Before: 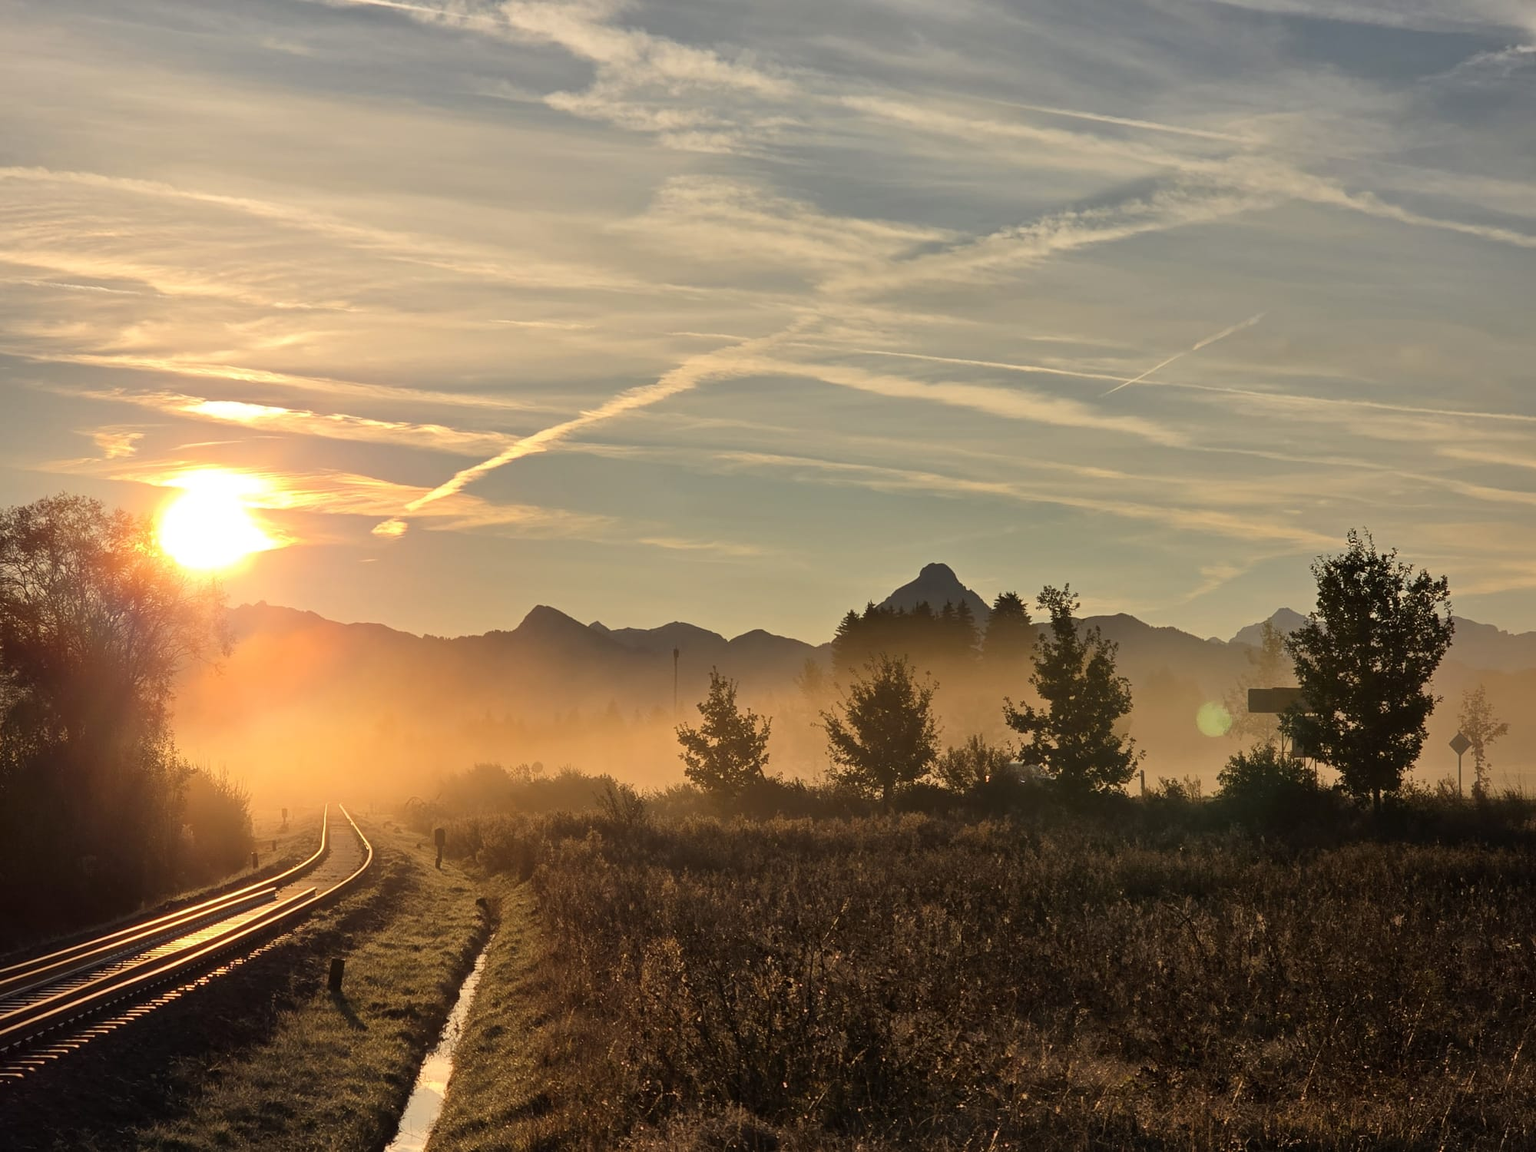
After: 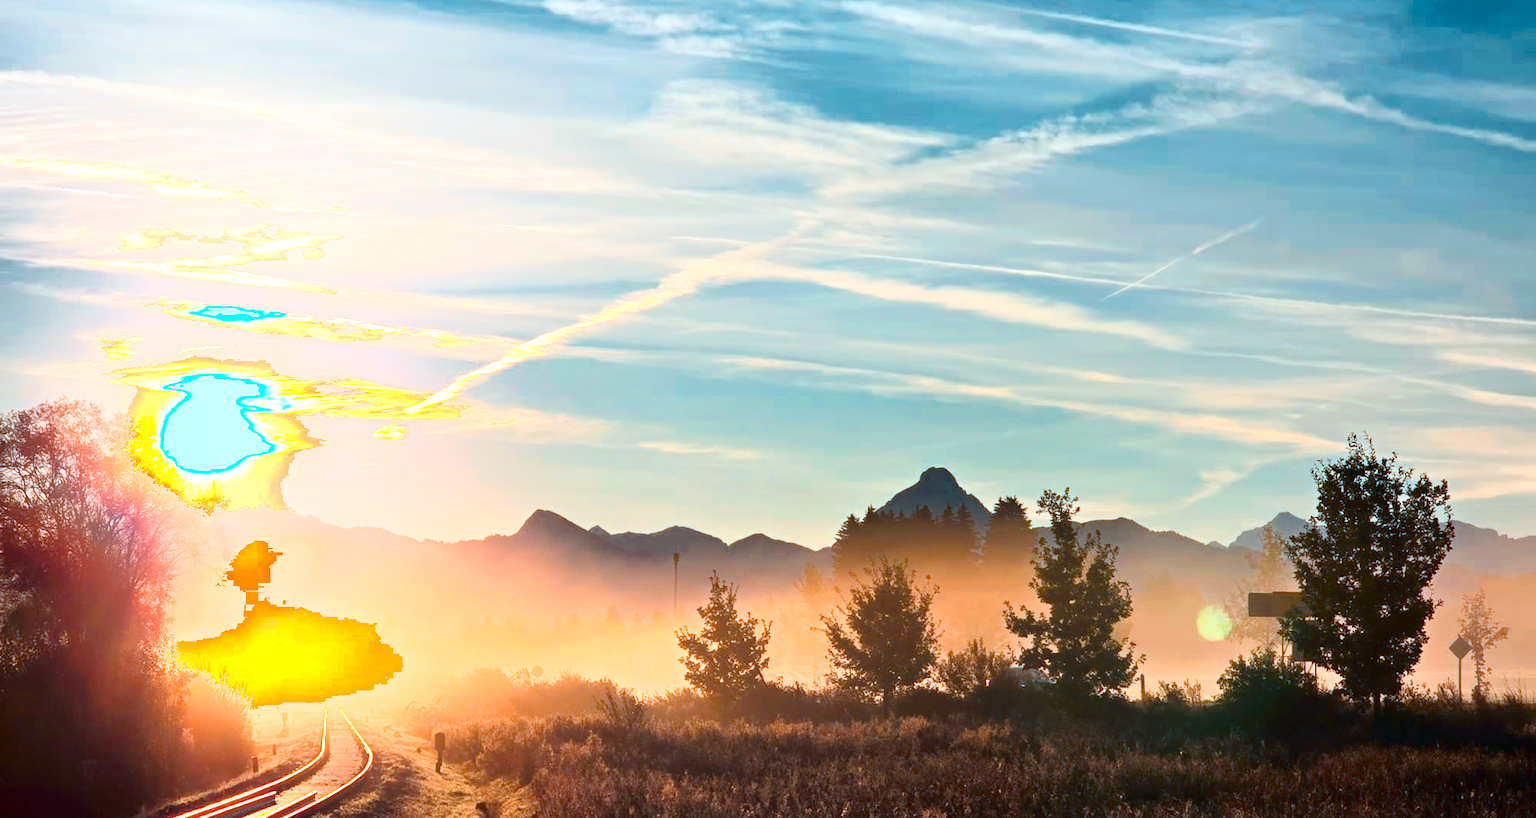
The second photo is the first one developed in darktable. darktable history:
exposure: exposure 0.014 EV, compensate highlight preservation false
crop and rotate: top 8.379%, bottom 20.534%
shadows and highlights: shadows -61.06, white point adjustment -5.37, highlights 62.05
levels: mode automatic, levels [0.052, 0.496, 0.908]
haze removal: compatibility mode true
color calibration: output R [1.422, -0.35, -0.252, 0], output G [-0.238, 1.259, -0.084, 0], output B [-0.081, -0.196, 1.58, 0], output brightness [0.49, 0.671, -0.57, 0], illuminant as shot in camera, x 0.37, y 0.382, temperature 4318.52 K
